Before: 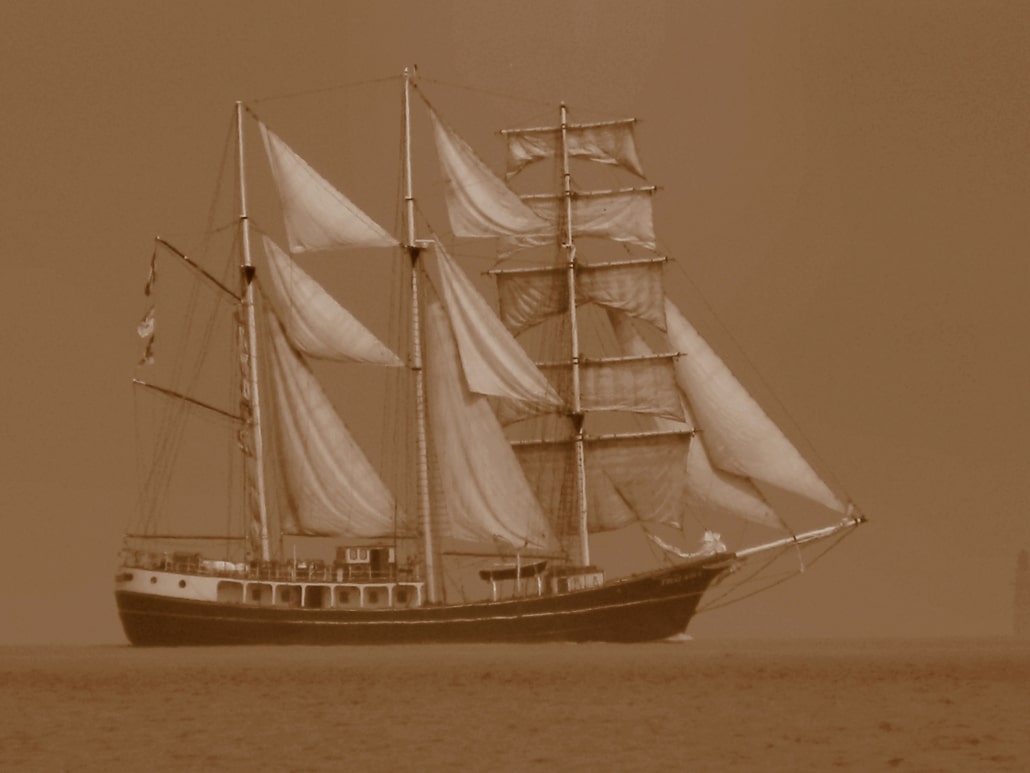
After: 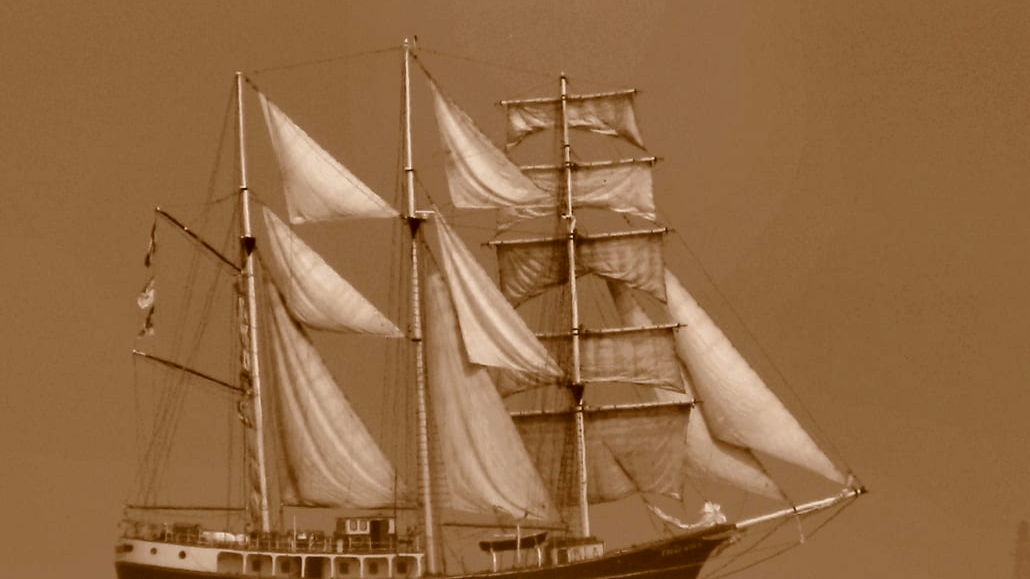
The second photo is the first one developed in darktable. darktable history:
local contrast: mode bilateral grid, contrast 100, coarseness 100, detail 165%, midtone range 0.2
levels: levels [0, 0.476, 0.951]
color balance rgb: perceptual saturation grading › global saturation 10%, global vibrance 10%
crop: top 3.857%, bottom 21.132%
